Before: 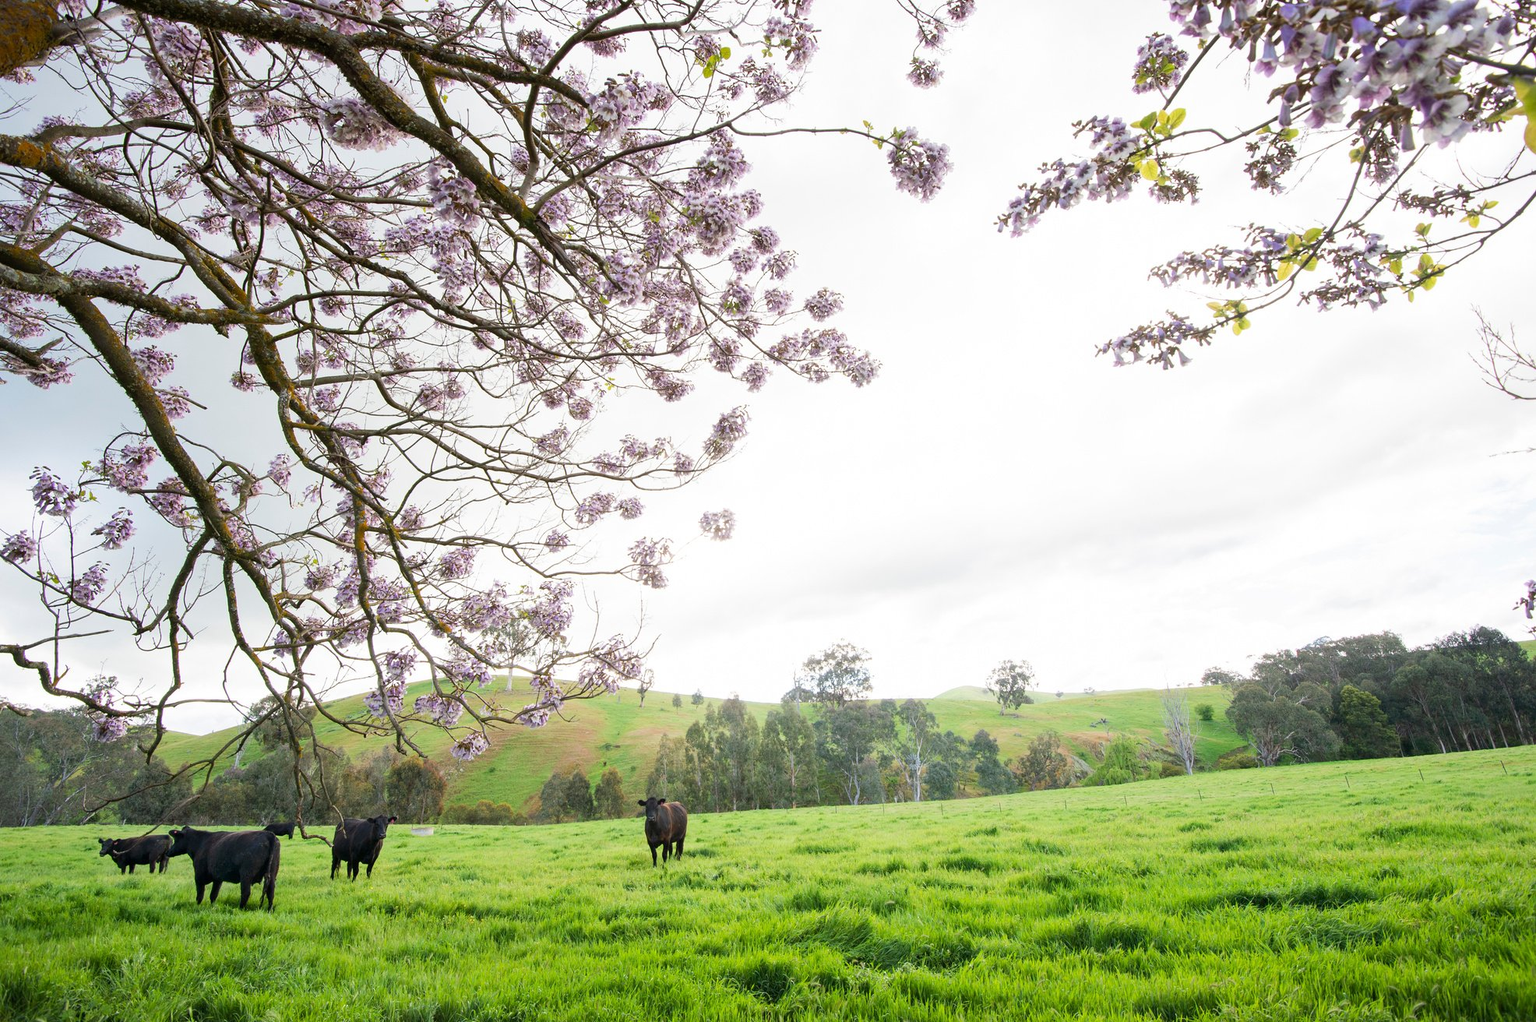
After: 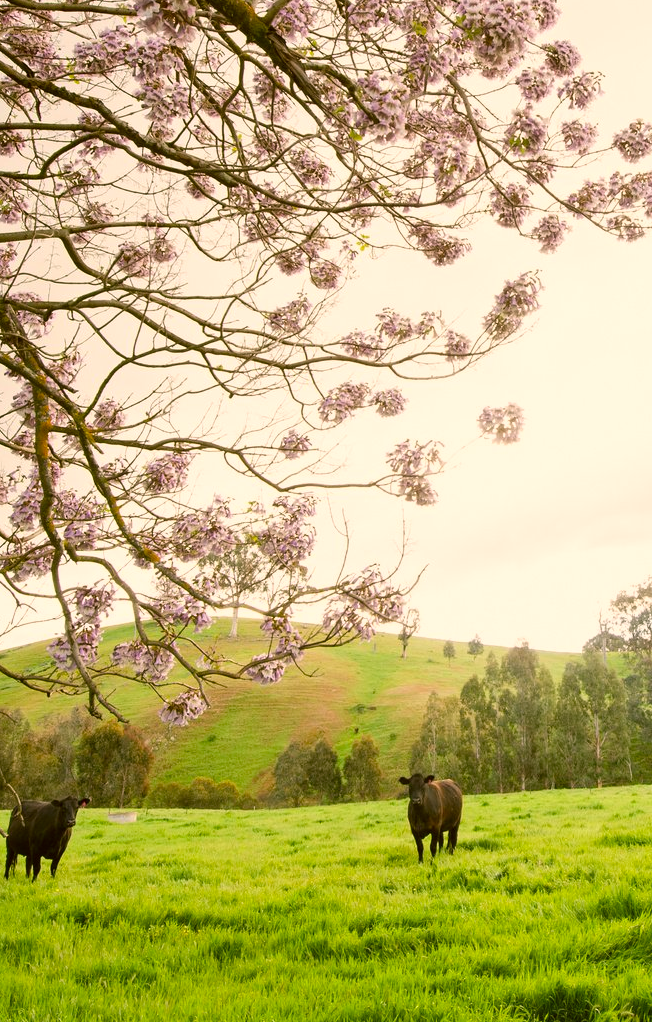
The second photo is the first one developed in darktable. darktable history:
color correction: highlights a* 8.23, highlights b* 15.87, shadows a* -0.504, shadows b* 26.57
crop and rotate: left 21.341%, top 19.069%, right 45.566%, bottom 2.972%
